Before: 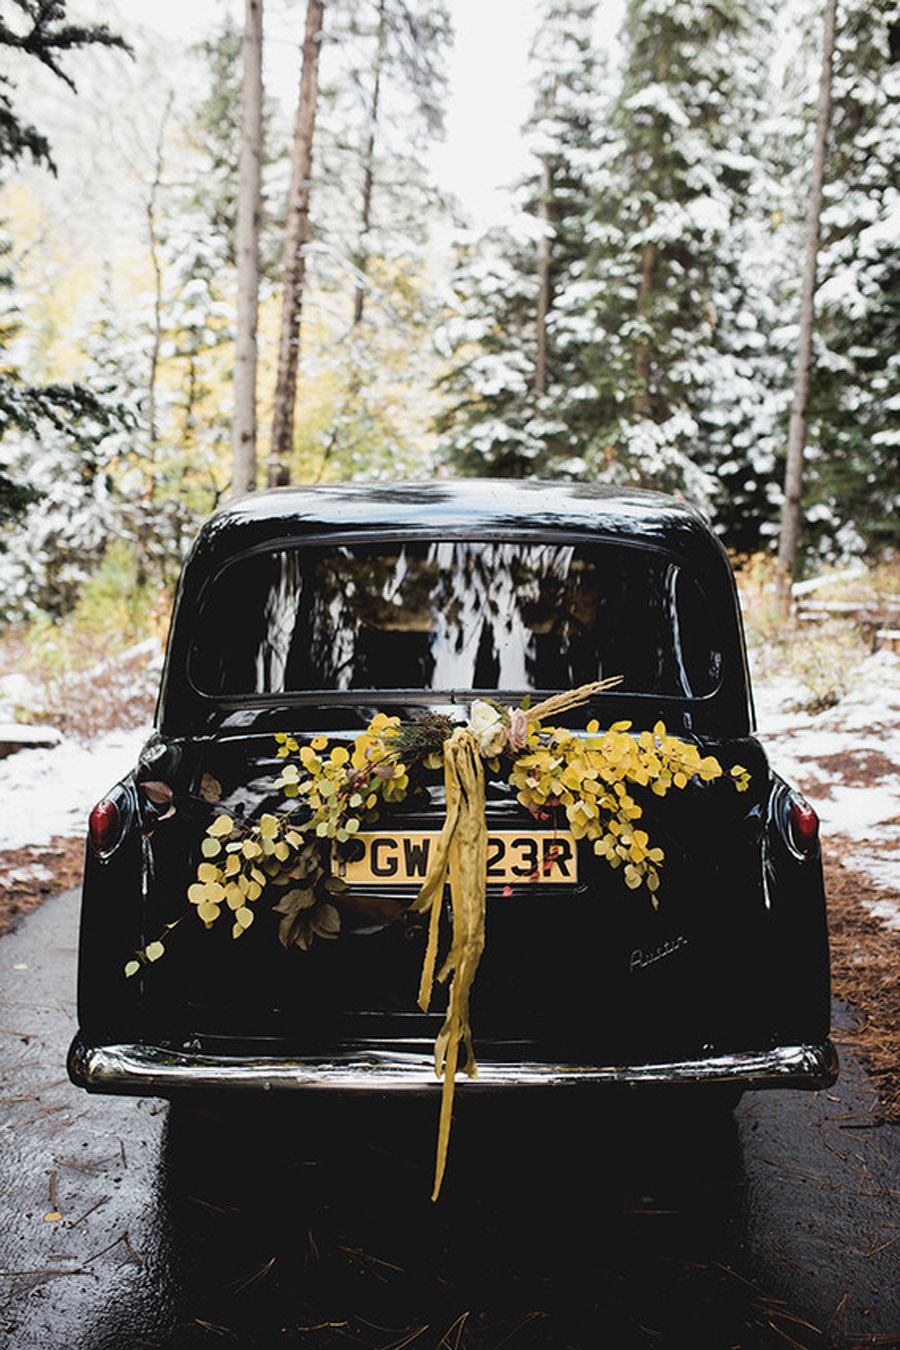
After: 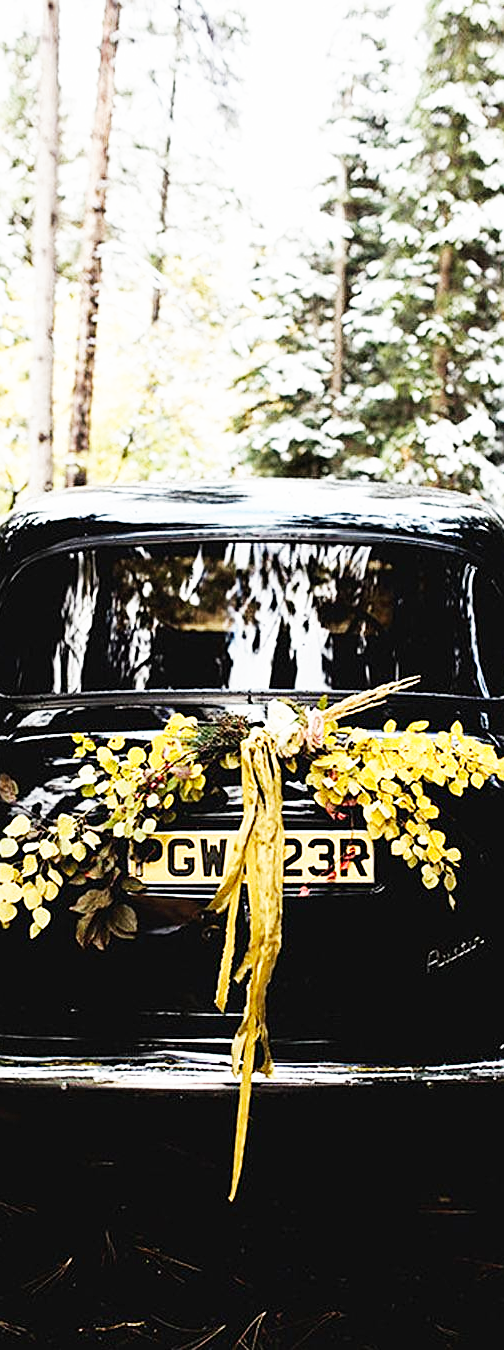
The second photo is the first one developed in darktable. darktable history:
sharpen: on, module defaults
base curve: curves: ch0 [(0, 0) (0.007, 0.004) (0.027, 0.03) (0.046, 0.07) (0.207, 0.54) (0.442, 0.872) (0.673, 0.972) (1, 1)], preserve colors none
crop and rotate: left 22.649%, right 21.275%
